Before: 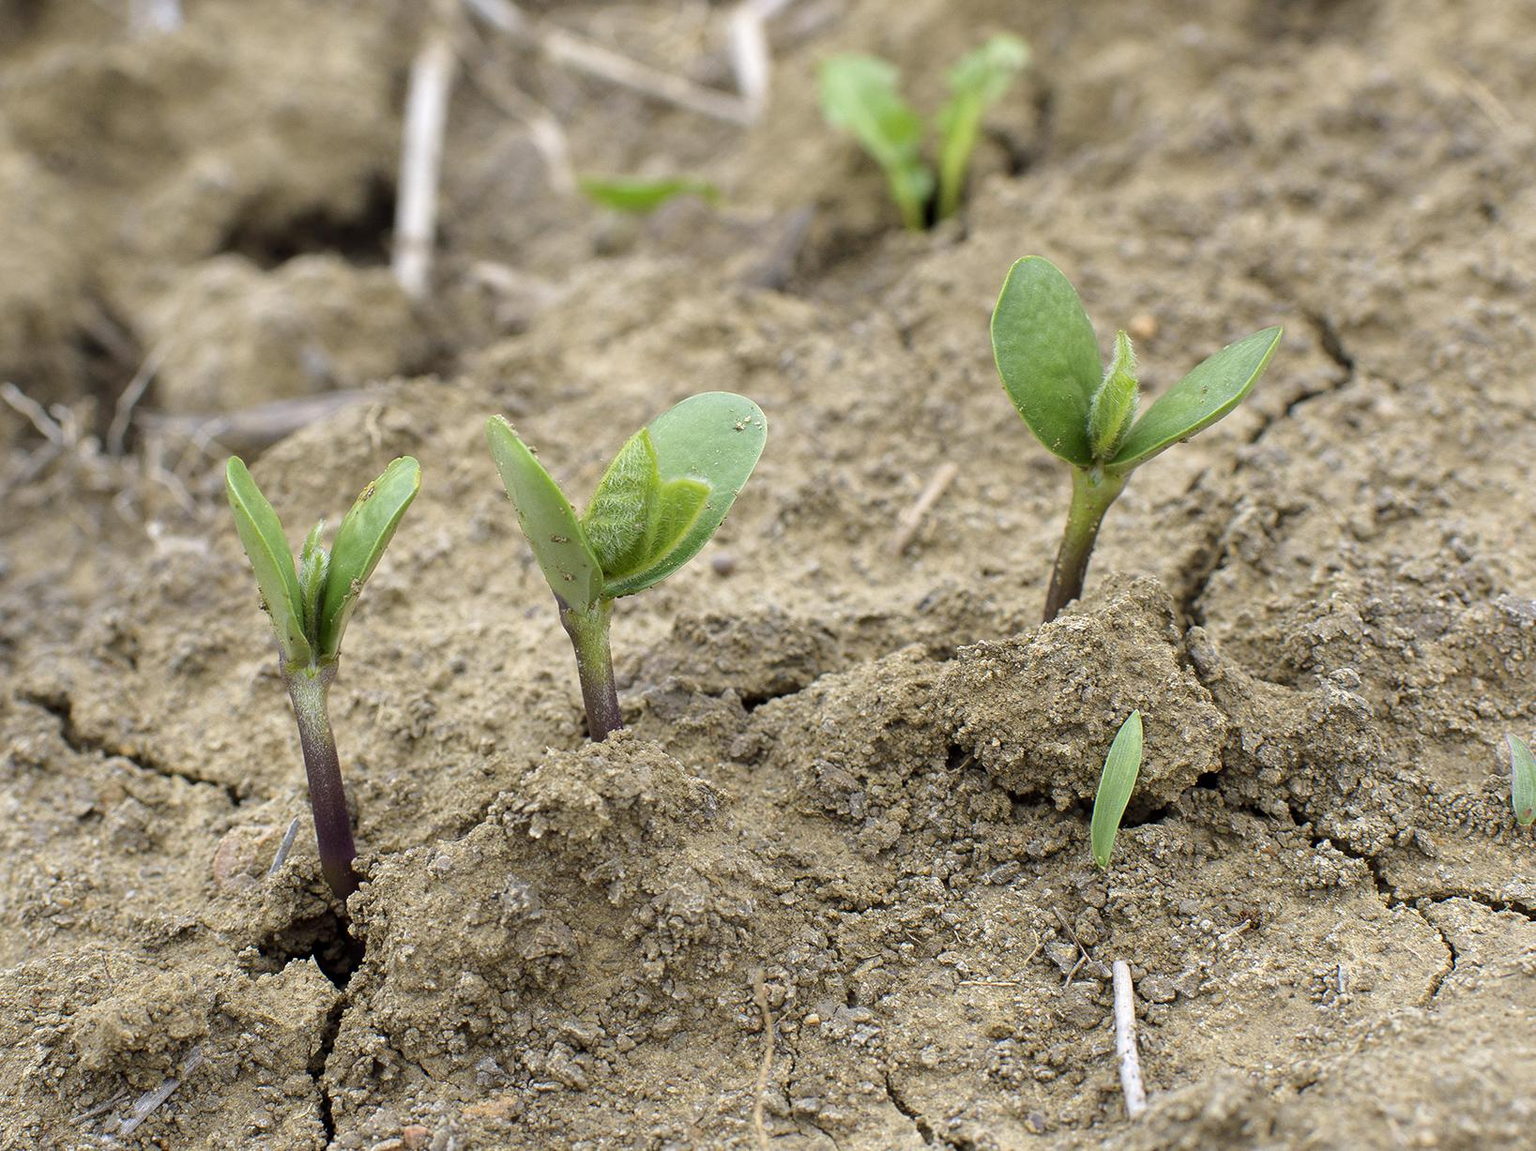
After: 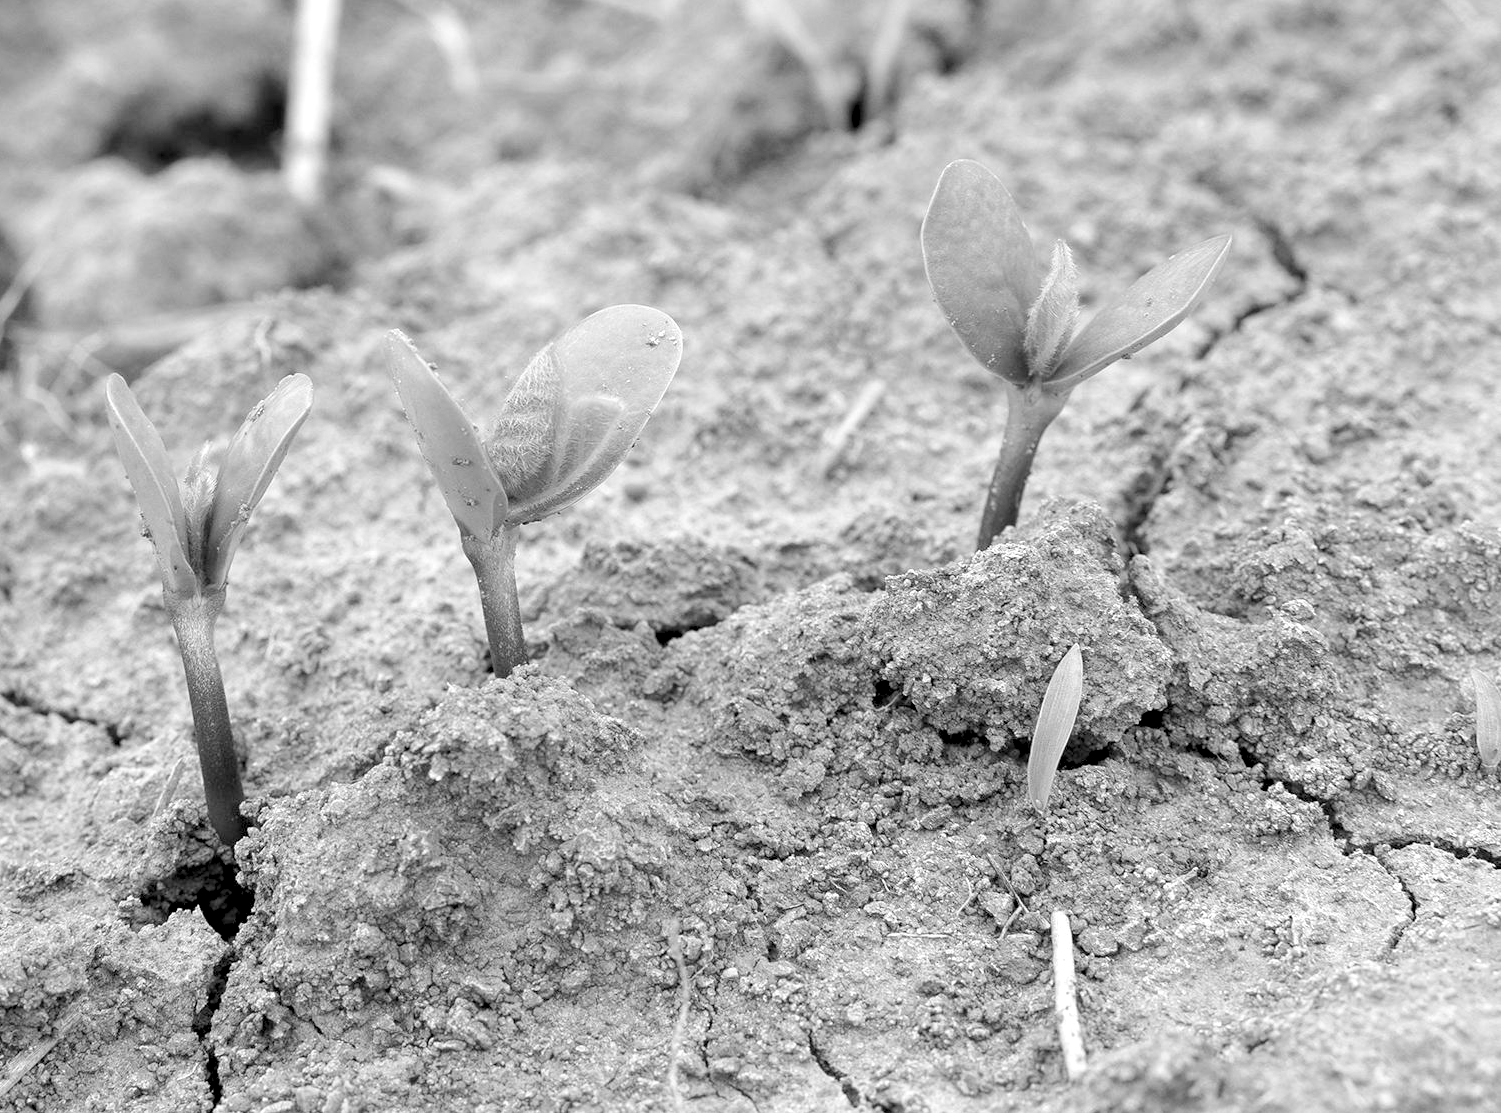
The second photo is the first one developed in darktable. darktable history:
crop and rotate: left 8.262%, top 9.226%
levels: black 3.83%, white 90.64%, levels [0.044, 0.416, 0.908]
monochrome: on, module defaults
